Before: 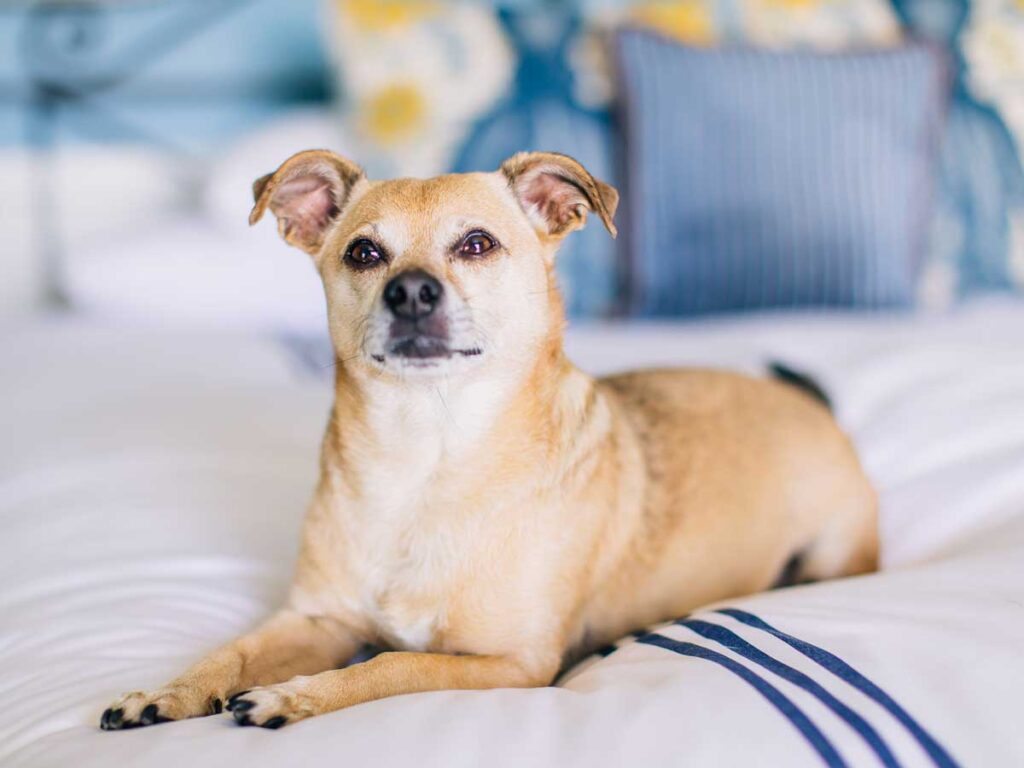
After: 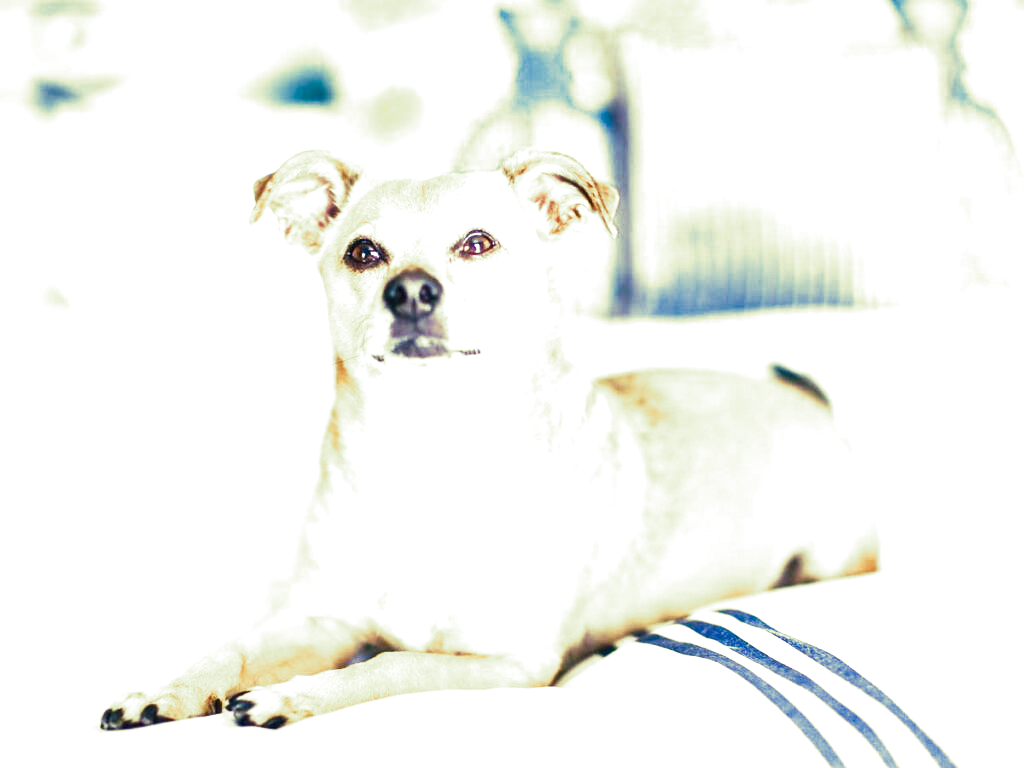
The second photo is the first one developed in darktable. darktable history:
split-toning: shadows › hue 290.82°, shadows › saturation 0.34, highlights › saturation 0.38, balance 0, compress 50%
contrast brightness saturation: contrast 0.23, brightness 0.1, saturation 0.29
exposure: black level correction 0, exposure 1.2 EV, compensate exposure bias true, compensate highlight preservation false
